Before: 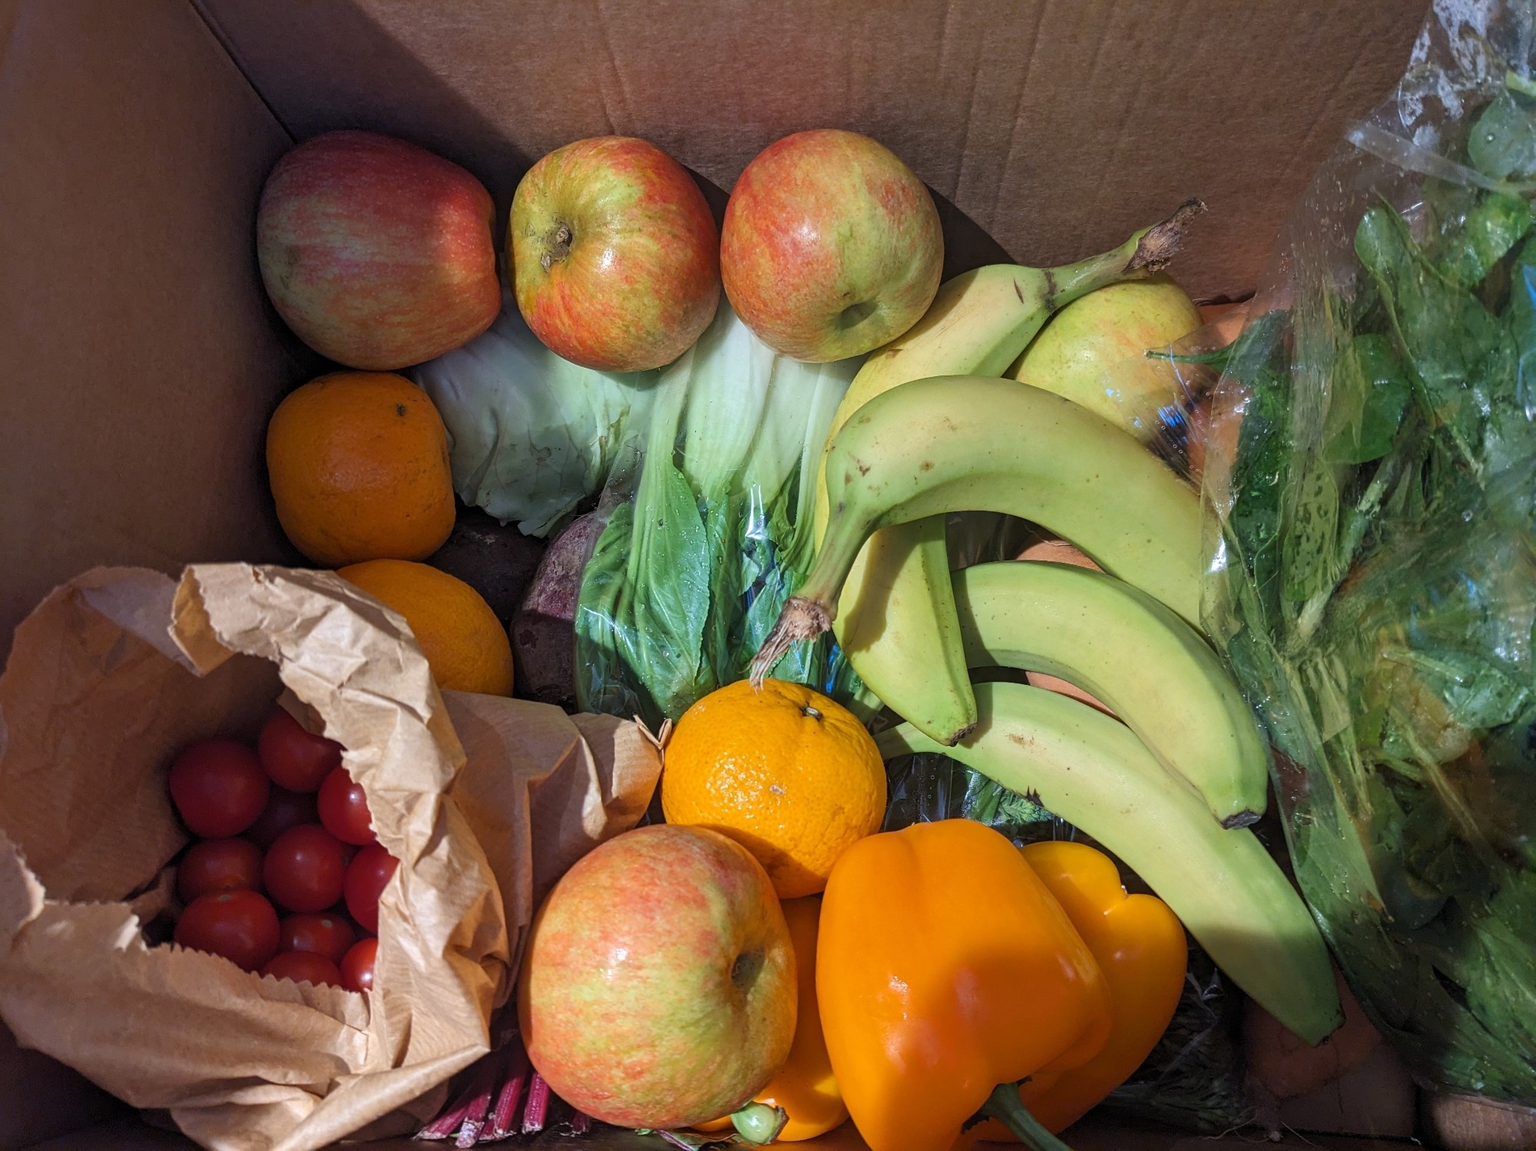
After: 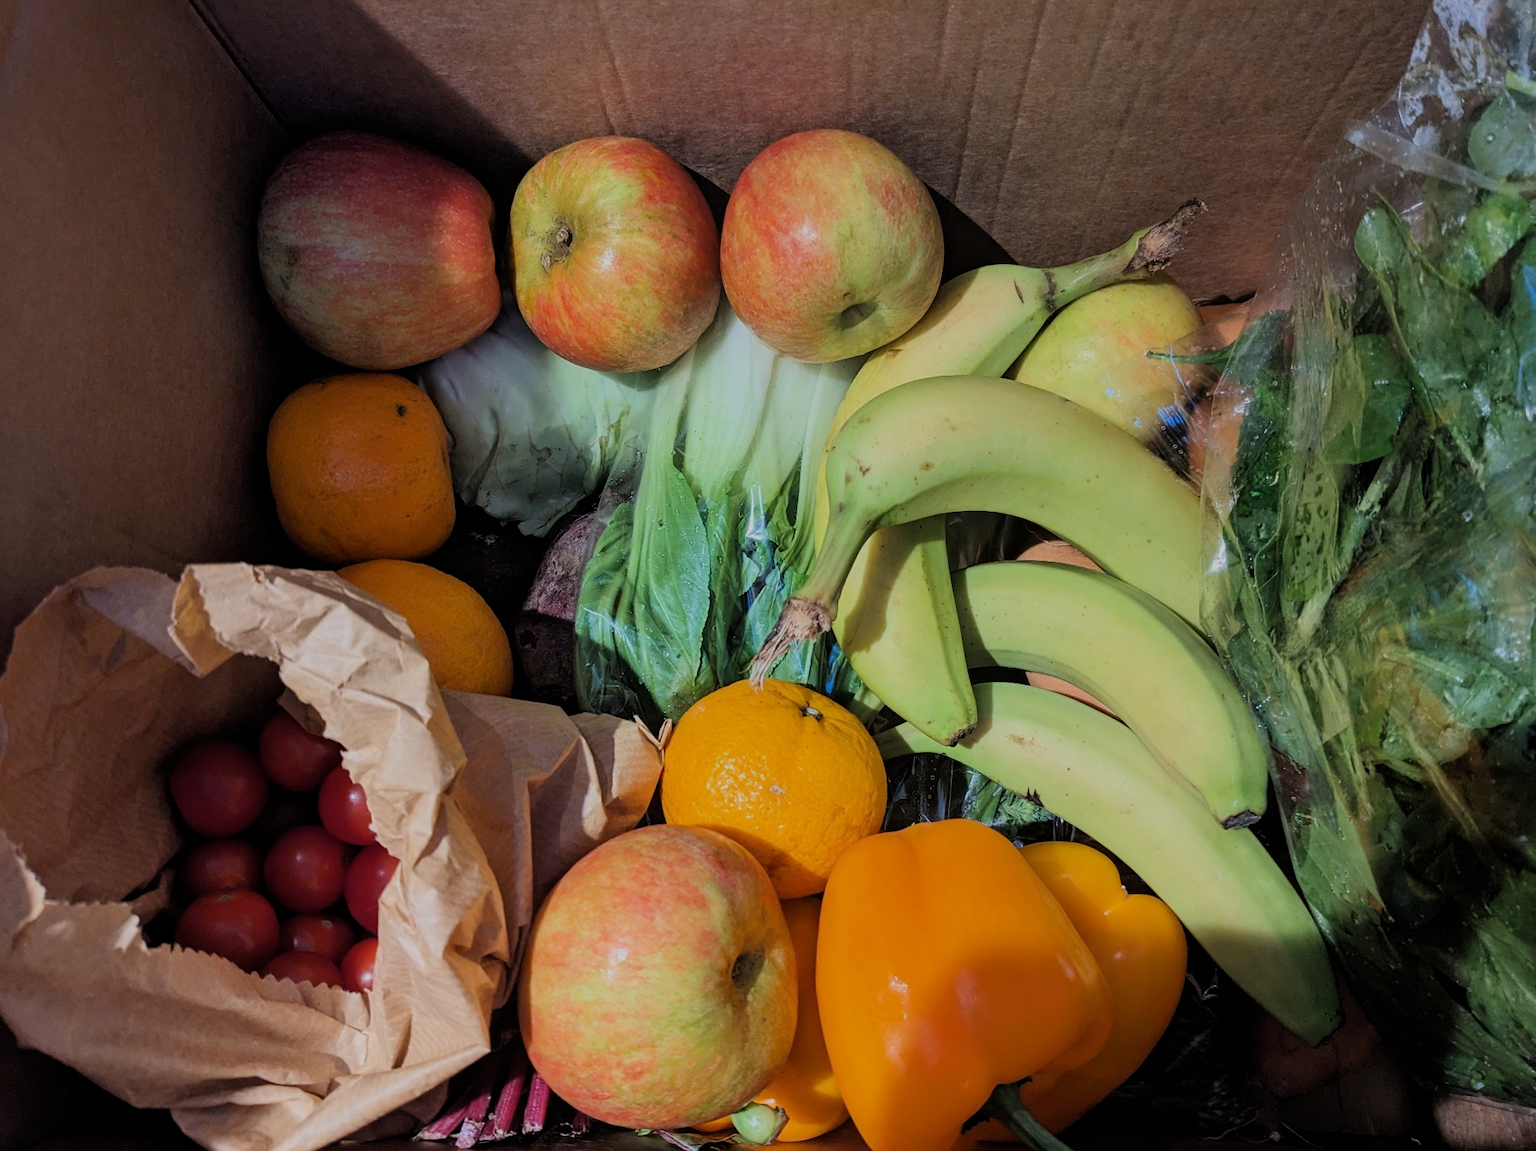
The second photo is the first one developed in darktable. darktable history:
filmic rgb: black relative exposure -6.04 EV, white relative exposure 6.94 EV, hardness 2.25, color science v6 (2022)
